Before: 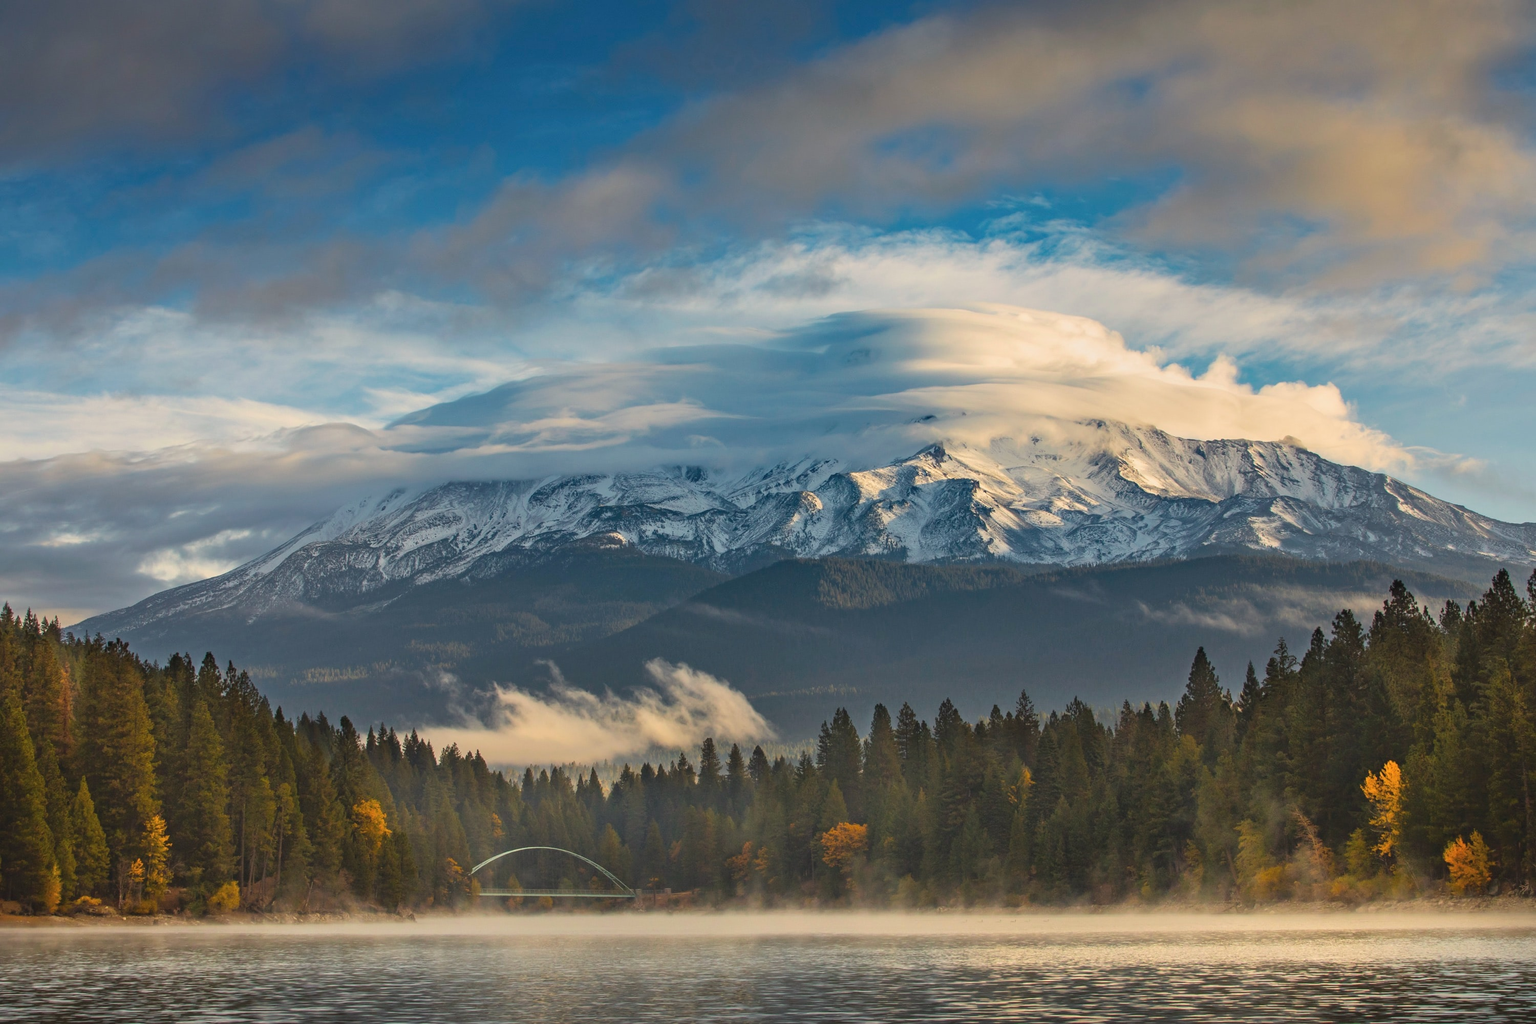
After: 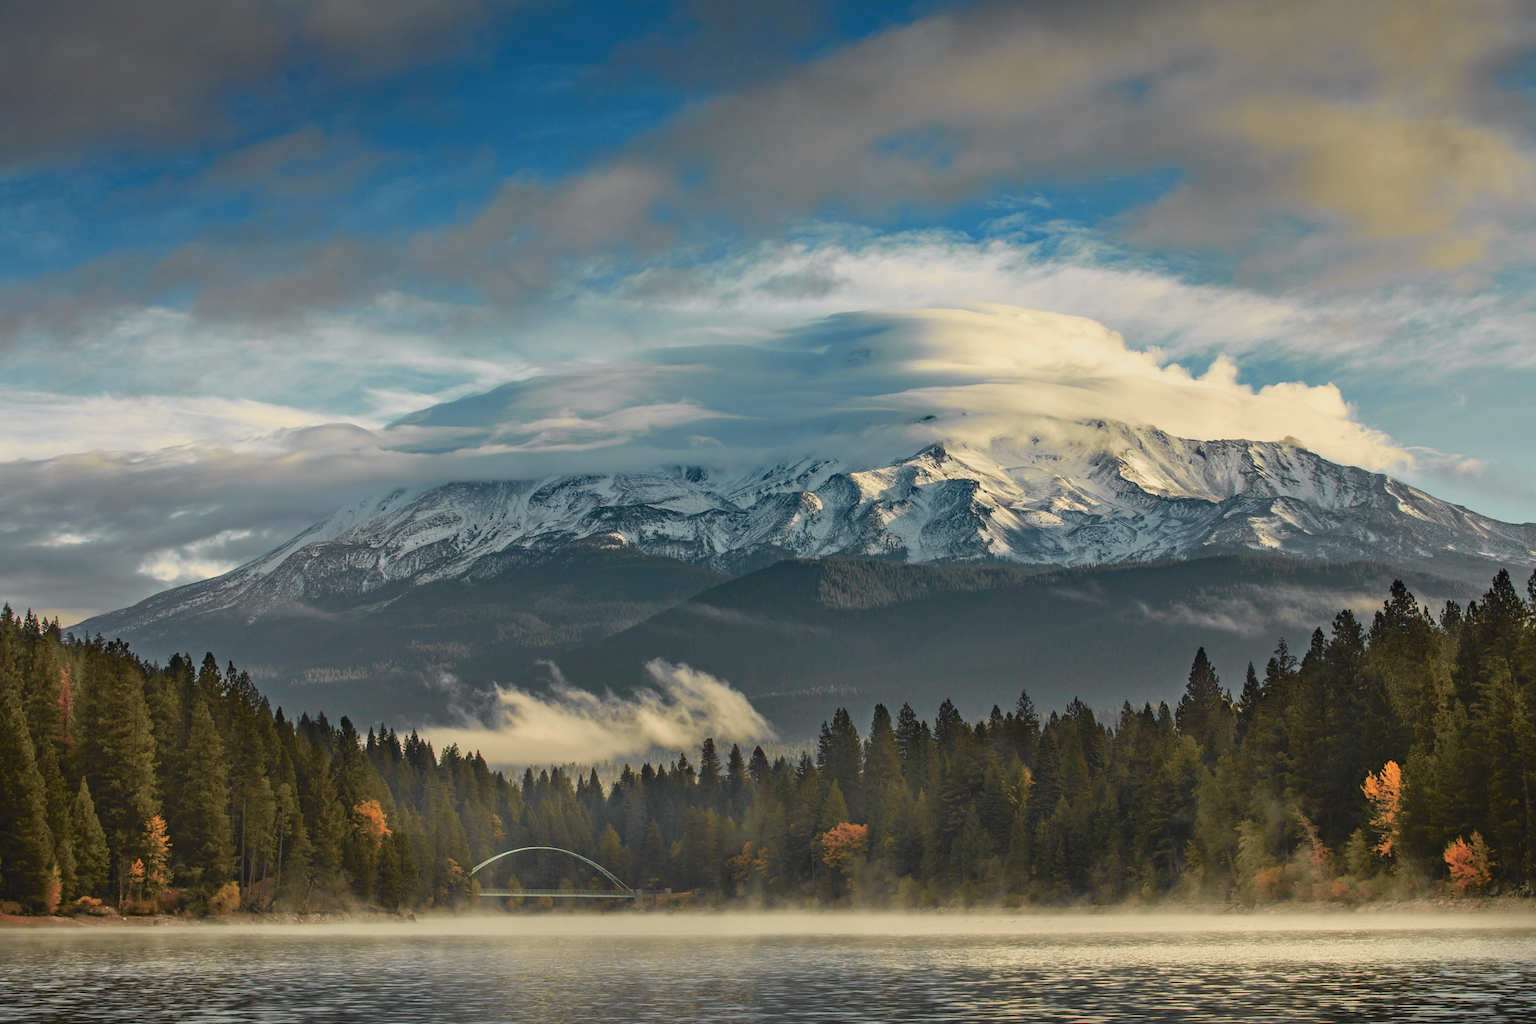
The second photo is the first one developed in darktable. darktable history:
tone curve: curves: ch0 [(0, 0) (0.058, 0.037) (0.214, 0.183) (0.304, 0.288) (0.561, 0.554) (0.687, 0.677) (0.768, 0.768) (0.858, 0.861) (0.987, 0.945)]; ch1 [(0, 0) (0.172, 0.123) (0.312, 0.296) (0.432, 0.448) (0.471, 0.469) (0.502, 0.5) (0.521, 0.505) (0.565, 0.569) (0.663, 0.663) (0.703, 0.721) (0.857, 0.917) (1, 1)]; ch2 [(0, 0) (0.411, 0.424) (0.485, 0.497) (0.502, 0.5) (0.517, 0.511) (0.556, 0.562) (0.626, 0.594) (0.709, 0.661) (1, 1)], color space Lab, independent channels, preserve colors none
